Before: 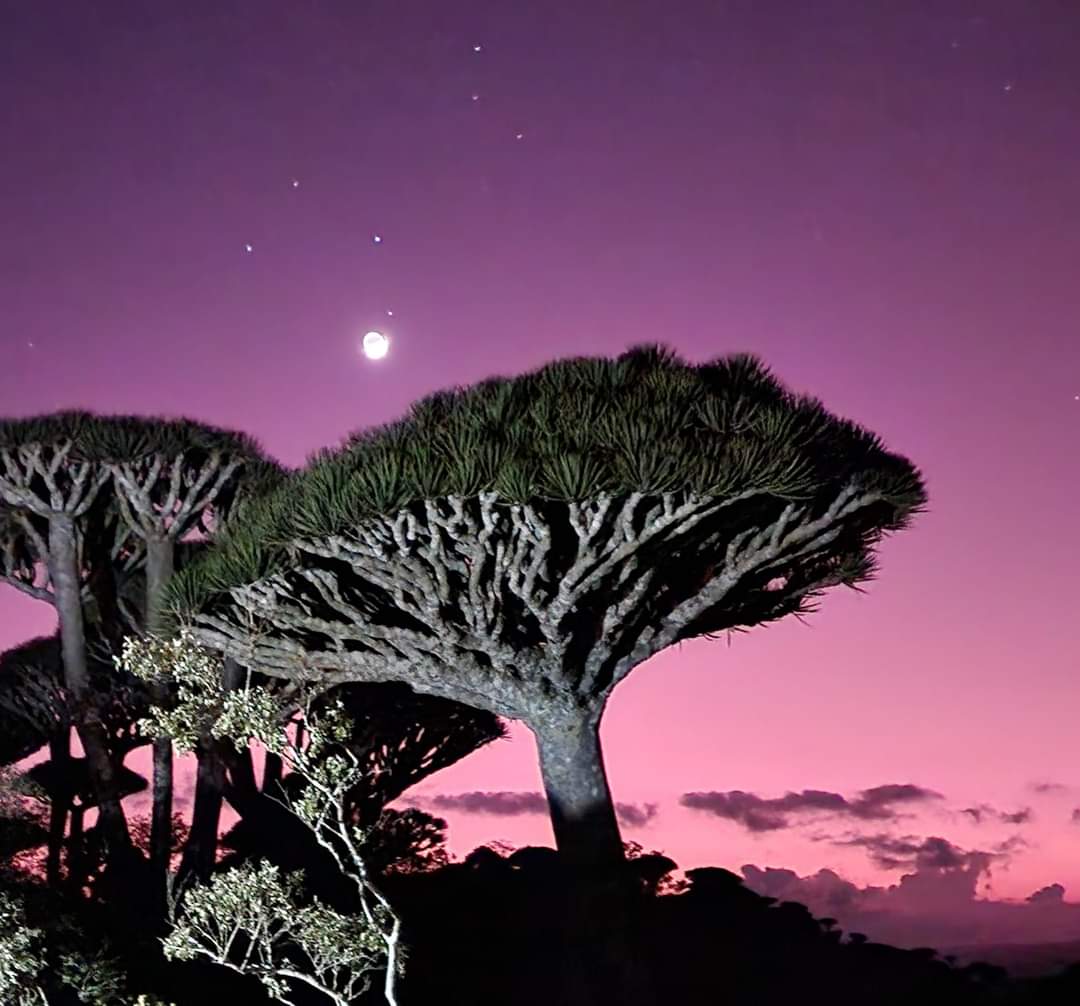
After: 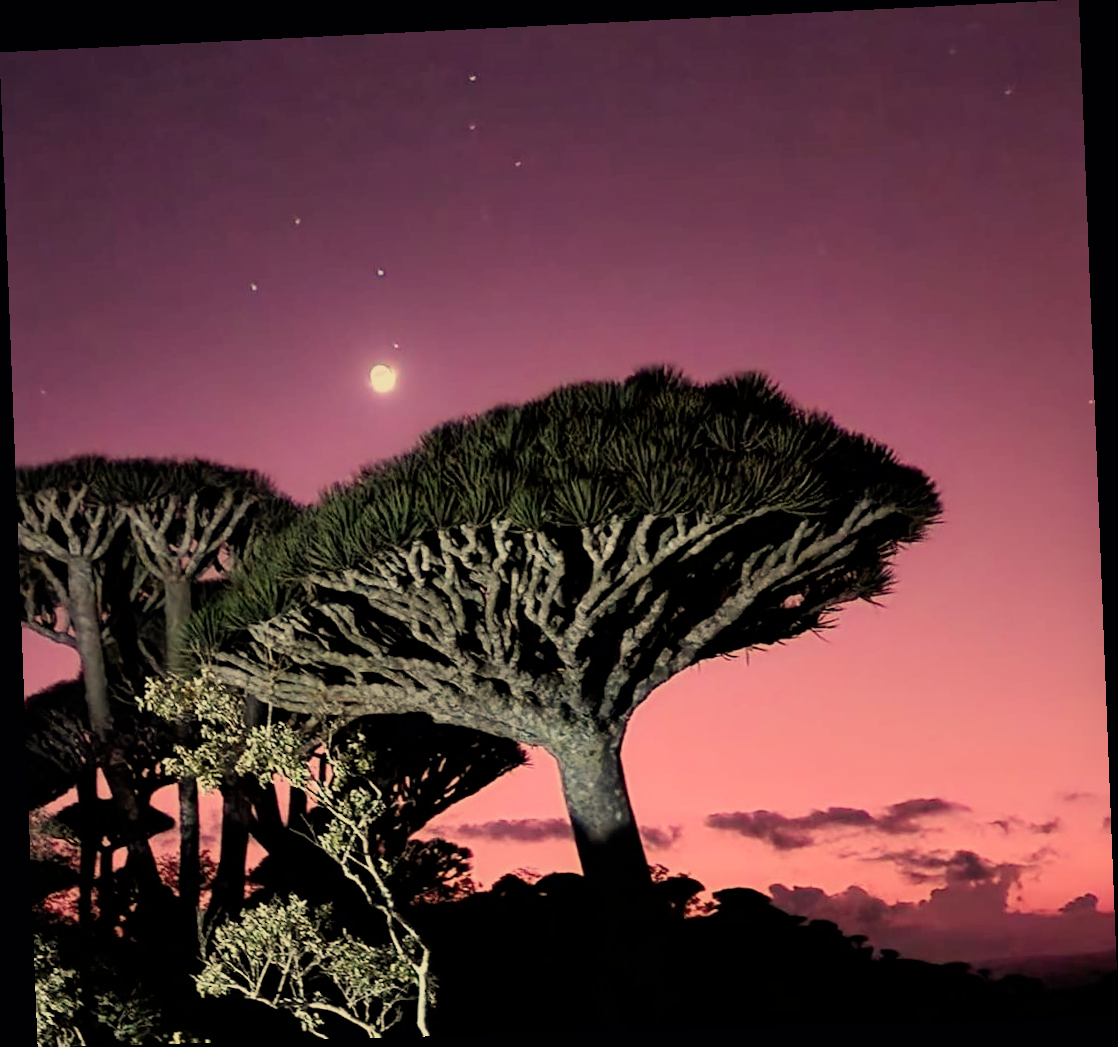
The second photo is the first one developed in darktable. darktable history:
white balance: red 1.08, blue 0.791
rotate and perspective: rotation -2.22°, lens shift (horizontal) -0.022, automatic cropping off
filmic rgb: black relative exposure -7.65 EV, white relative exposure 4.56 EV, hardness 3.61, color science v6 (2022)
tone equalizer: -8 EV -0.001 EV, -7 EV 0.001 EV, -6 EV -0.002 EV, -5 EV -0.003 EV, -4 EV -0.062 EV, -3 EV -0.222 EV, -2 EV -0.267 EV, -1 EV 0.105 EV, +0 EV 0.303 EV
